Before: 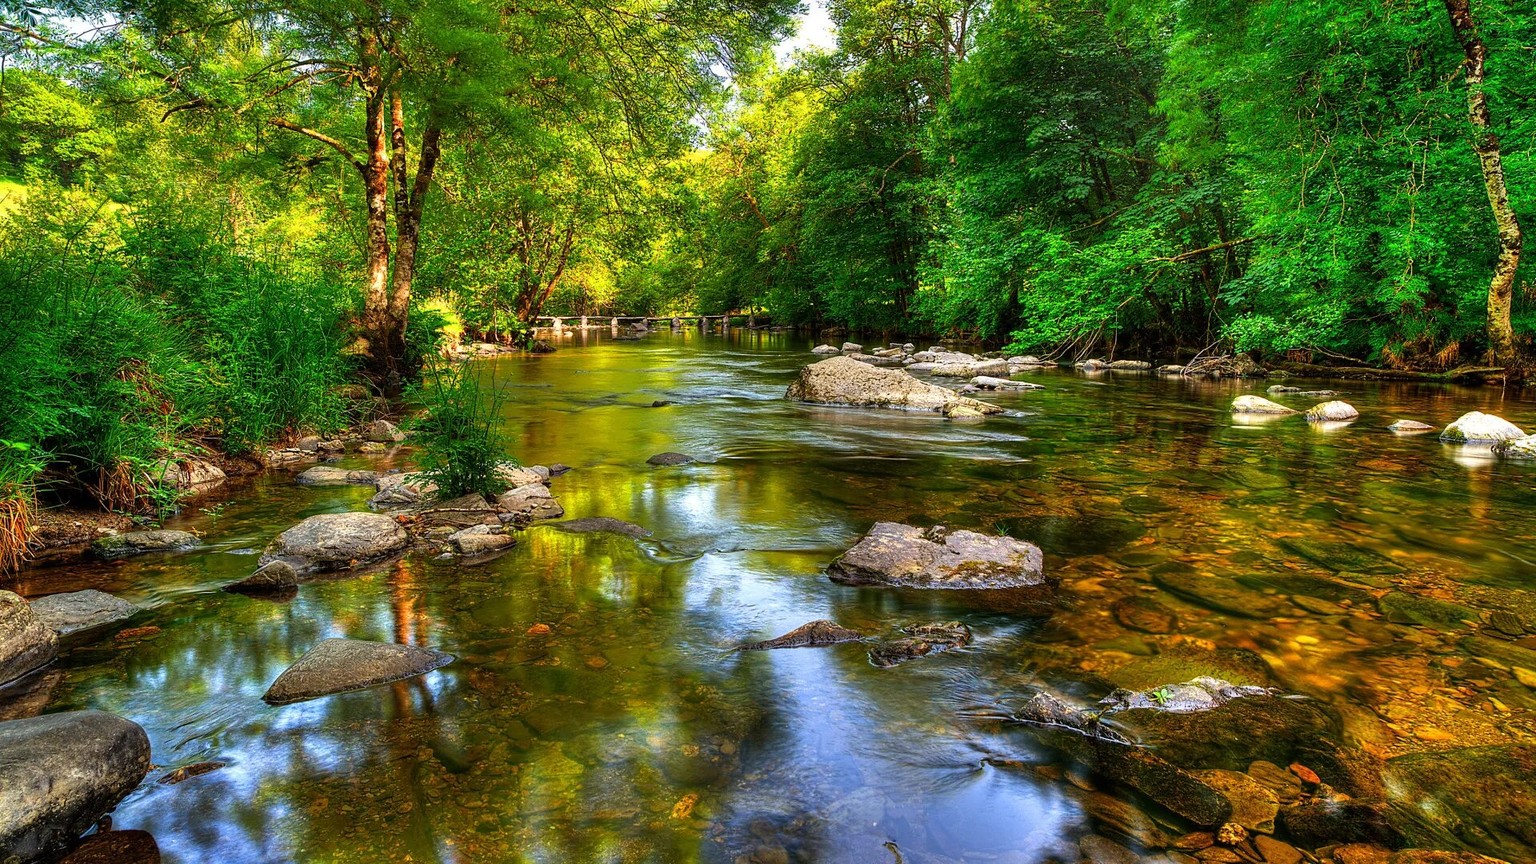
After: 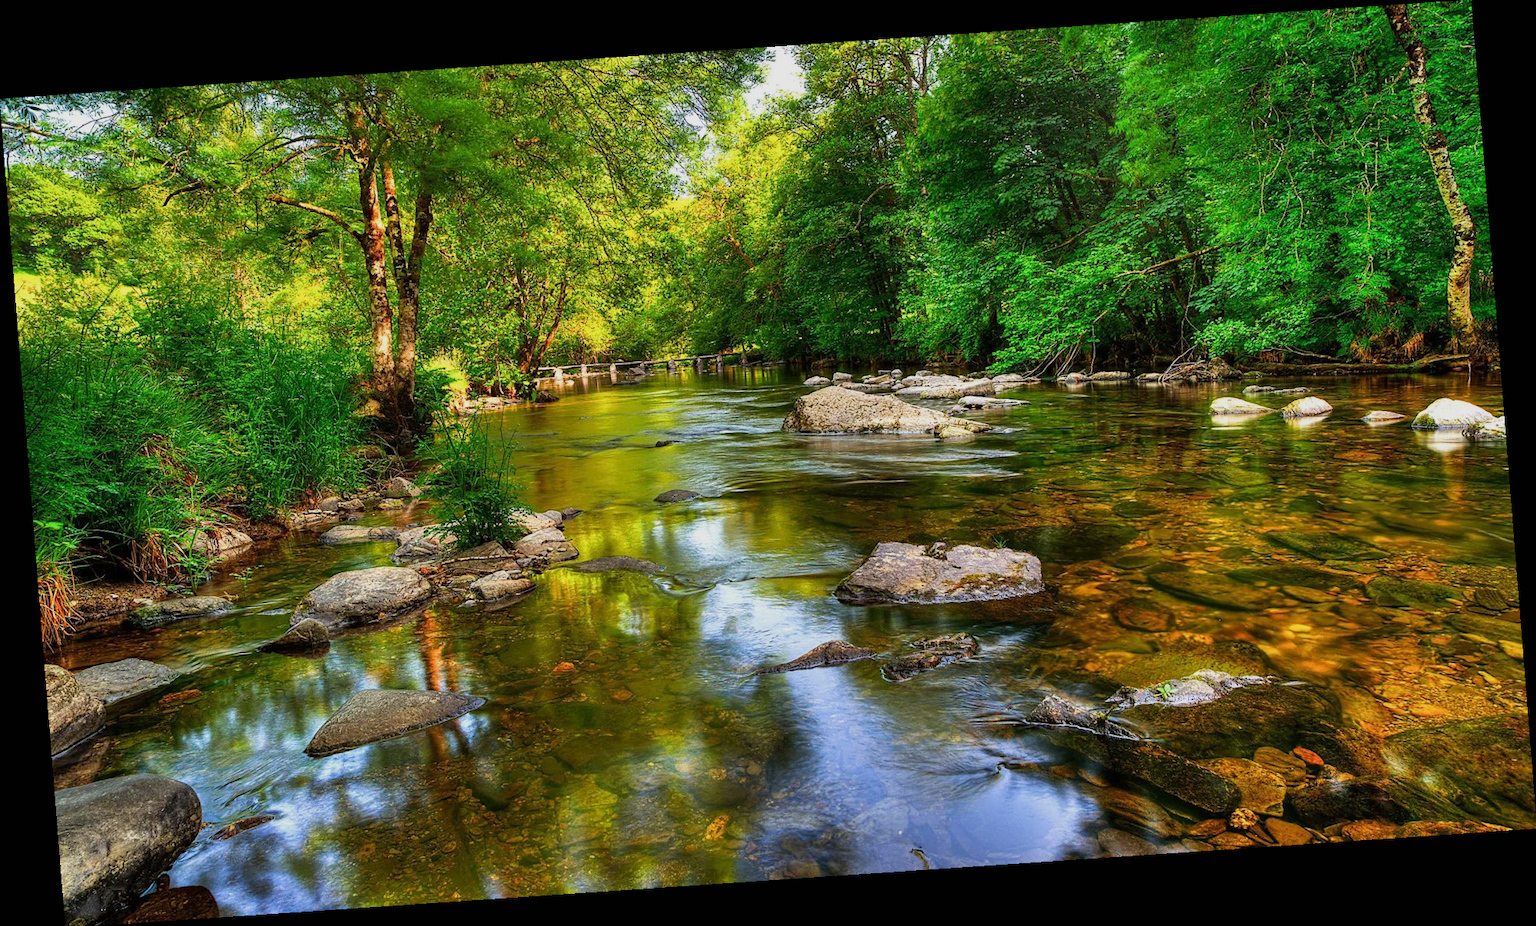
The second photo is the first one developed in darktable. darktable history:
sigmoid: contrast 1.22, skew 0.65
rotate and perspective: rotation -4.2°, shear 0.006, automatic cropping off
